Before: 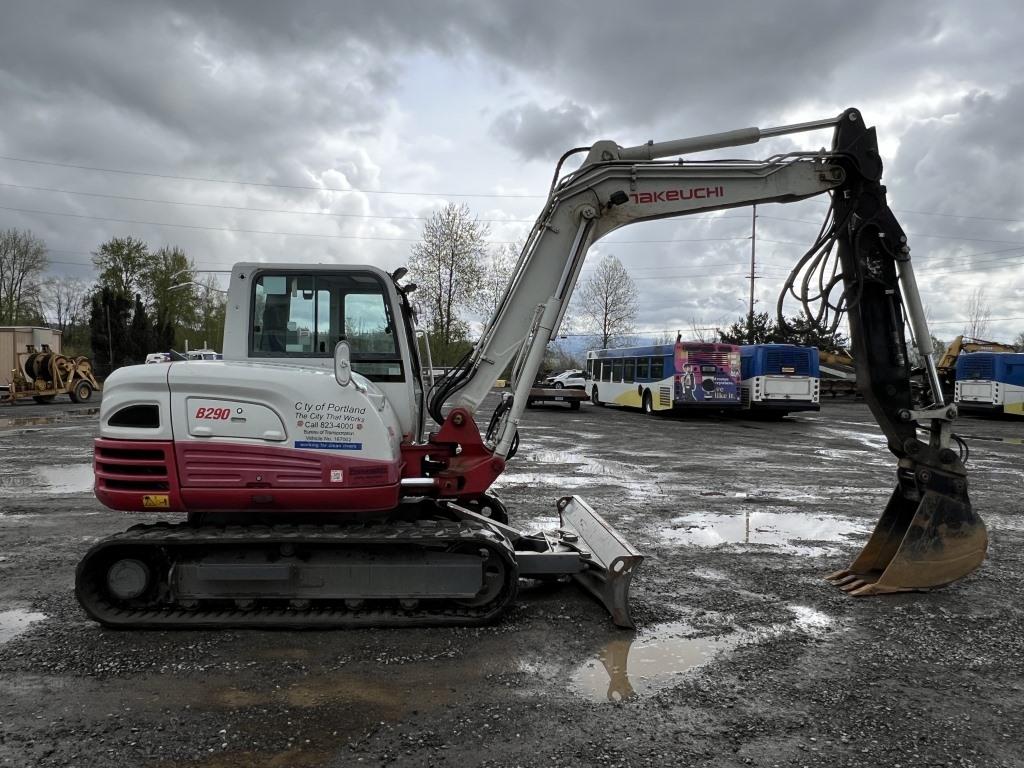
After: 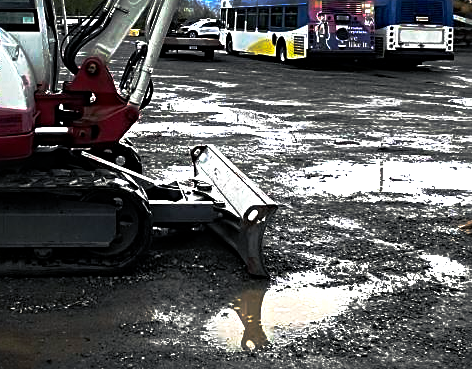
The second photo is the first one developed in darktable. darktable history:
base curve: curves: ch0 [(0, 0) (0.564, 0.291) (0.802, 0.731) (1, 1)], preserve colors none
contrast brightness saturation: saturation 0.182
crop: left 35.749%, top 45.76%, right 18.085%, bottom 6.189%
sharpen: radius 2.75
color balance rgb: shadows lift › chroma 4.131%, shadows lift › hue 254.43°, power › hue 60.88°, perceptual saturation grading › global saturation 0.897%, perceptual brilliance grading › global brilliance 19.897%
tone equalizer: -8 EV -0.763 EV, -7 EV -0.705 EV, -6 EV -0.619 EV, -5 EV -0.407 EV, -3 EV 0.383 EV, -2 EV 0.6 EV, -1 EV 0.699 EV, +0 EV 0.722 EV
